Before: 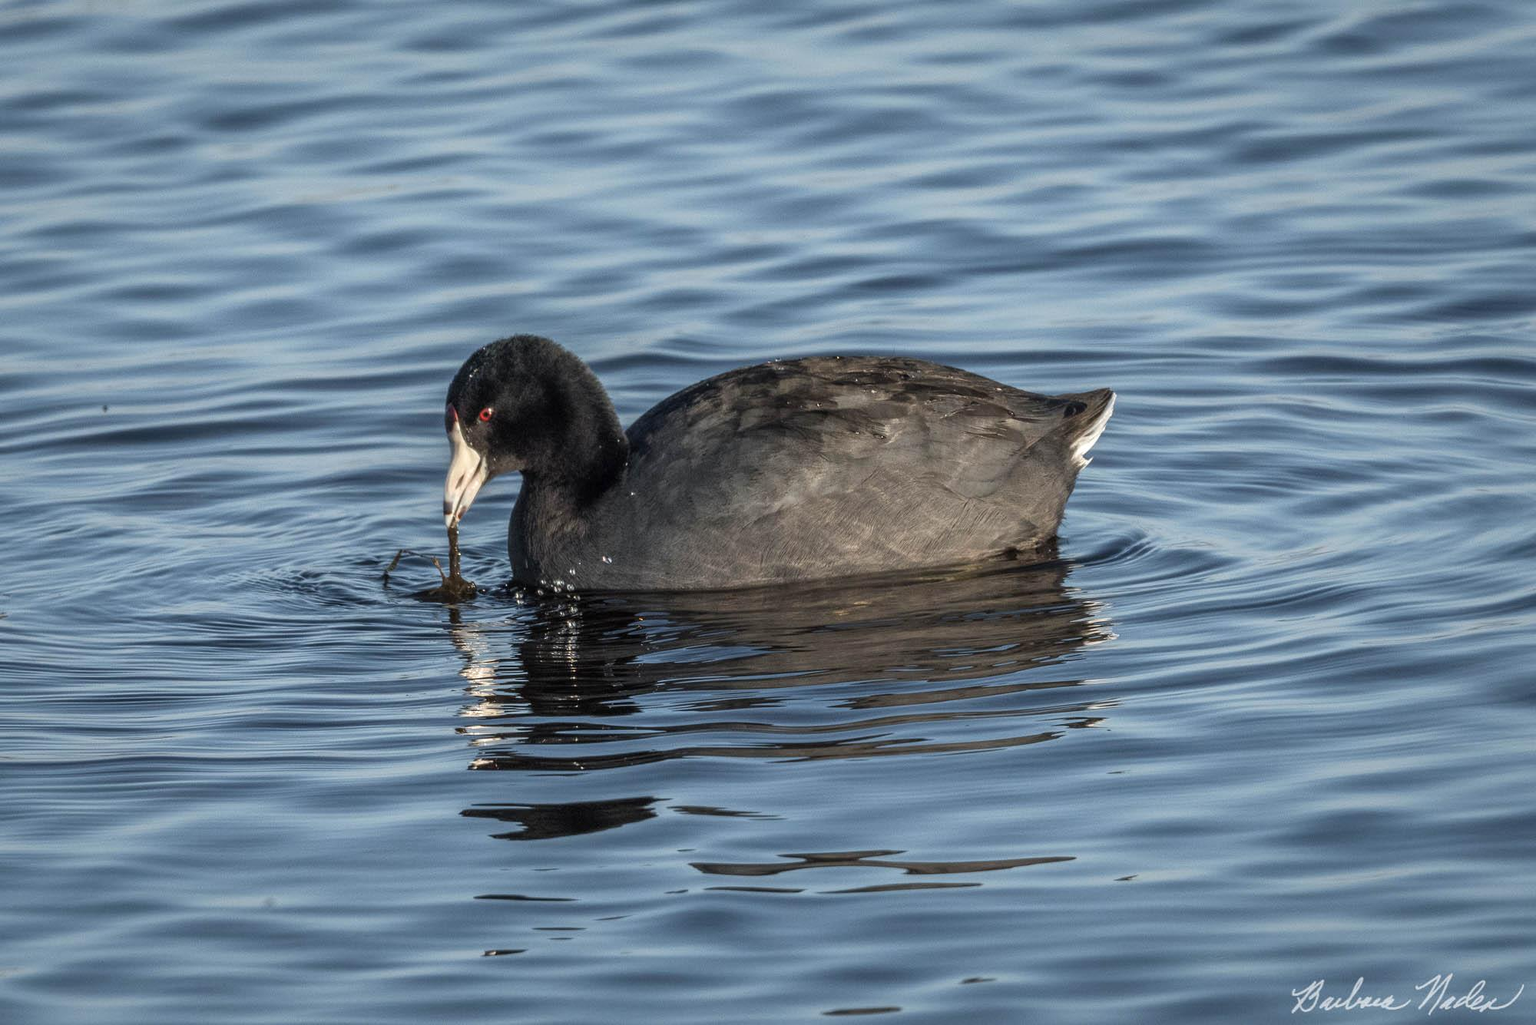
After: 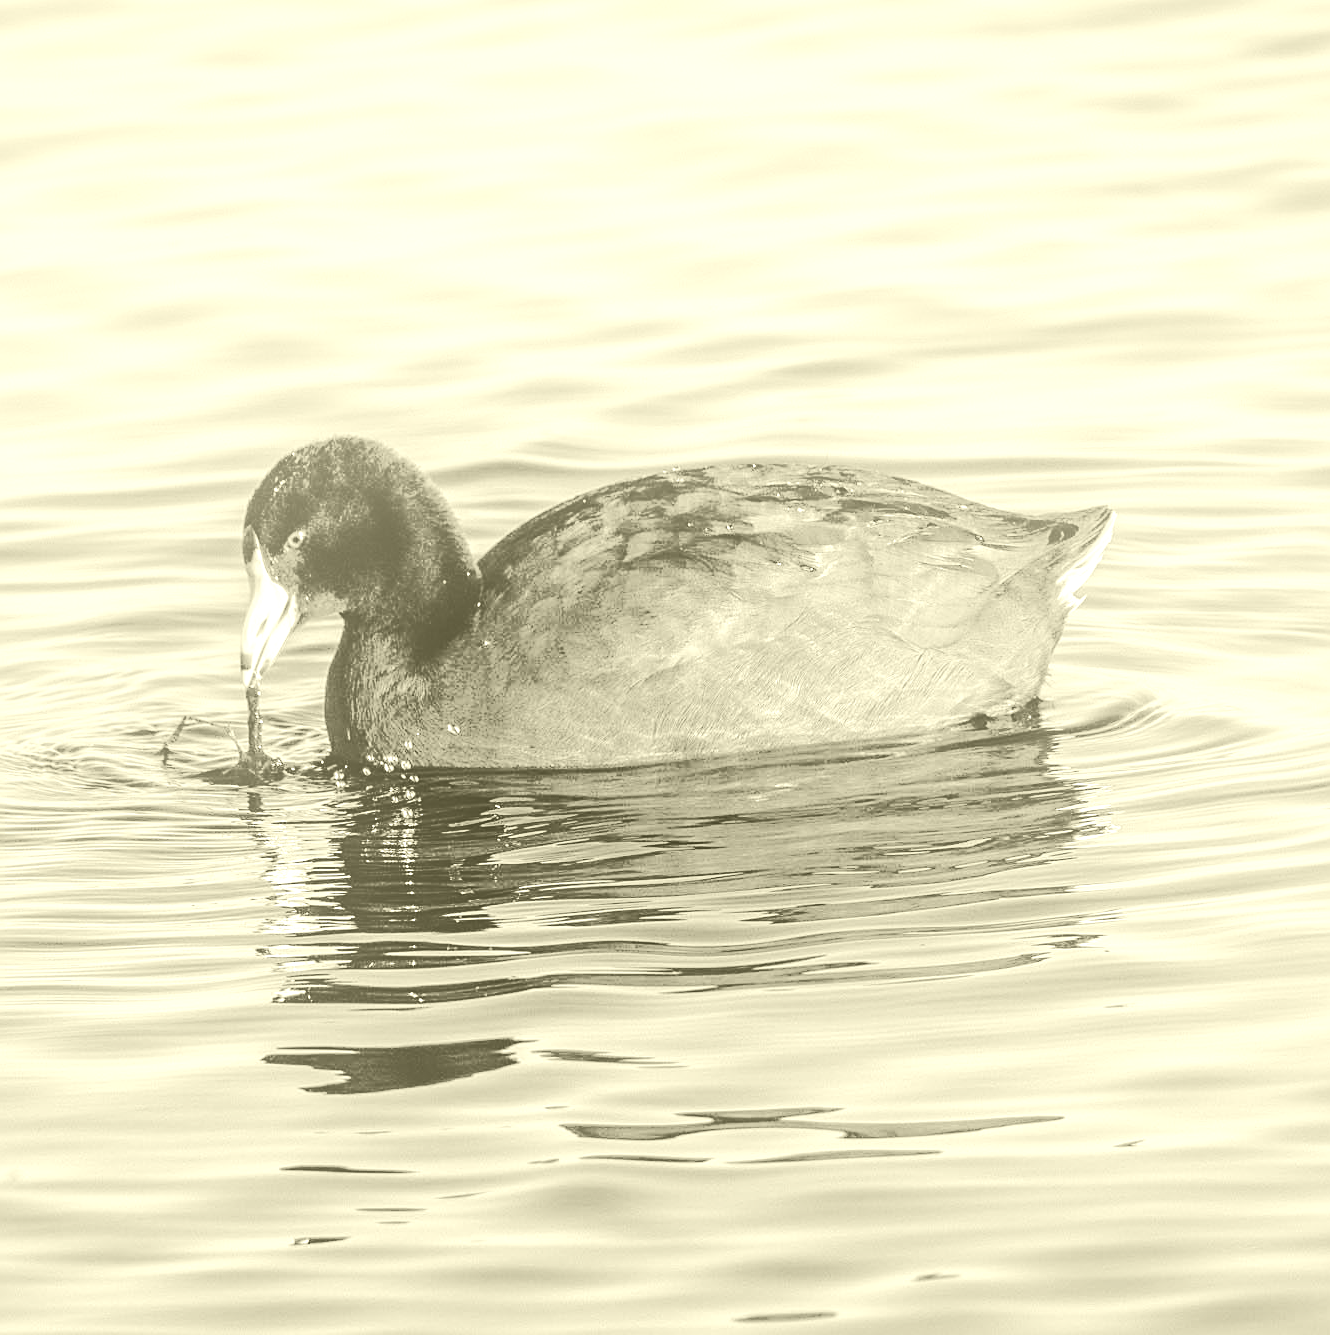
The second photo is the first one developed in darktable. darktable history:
exposure: black level correction 0.035, exposure 0.9 EV, compensate highlight preservation false
crop: left 16.899%, right 16.556%
colorize: hue 43.2°, saturation 40%, version 1
sharpen: on, module defaults
bloom: size 38%, threshold 95%, strength 30%
